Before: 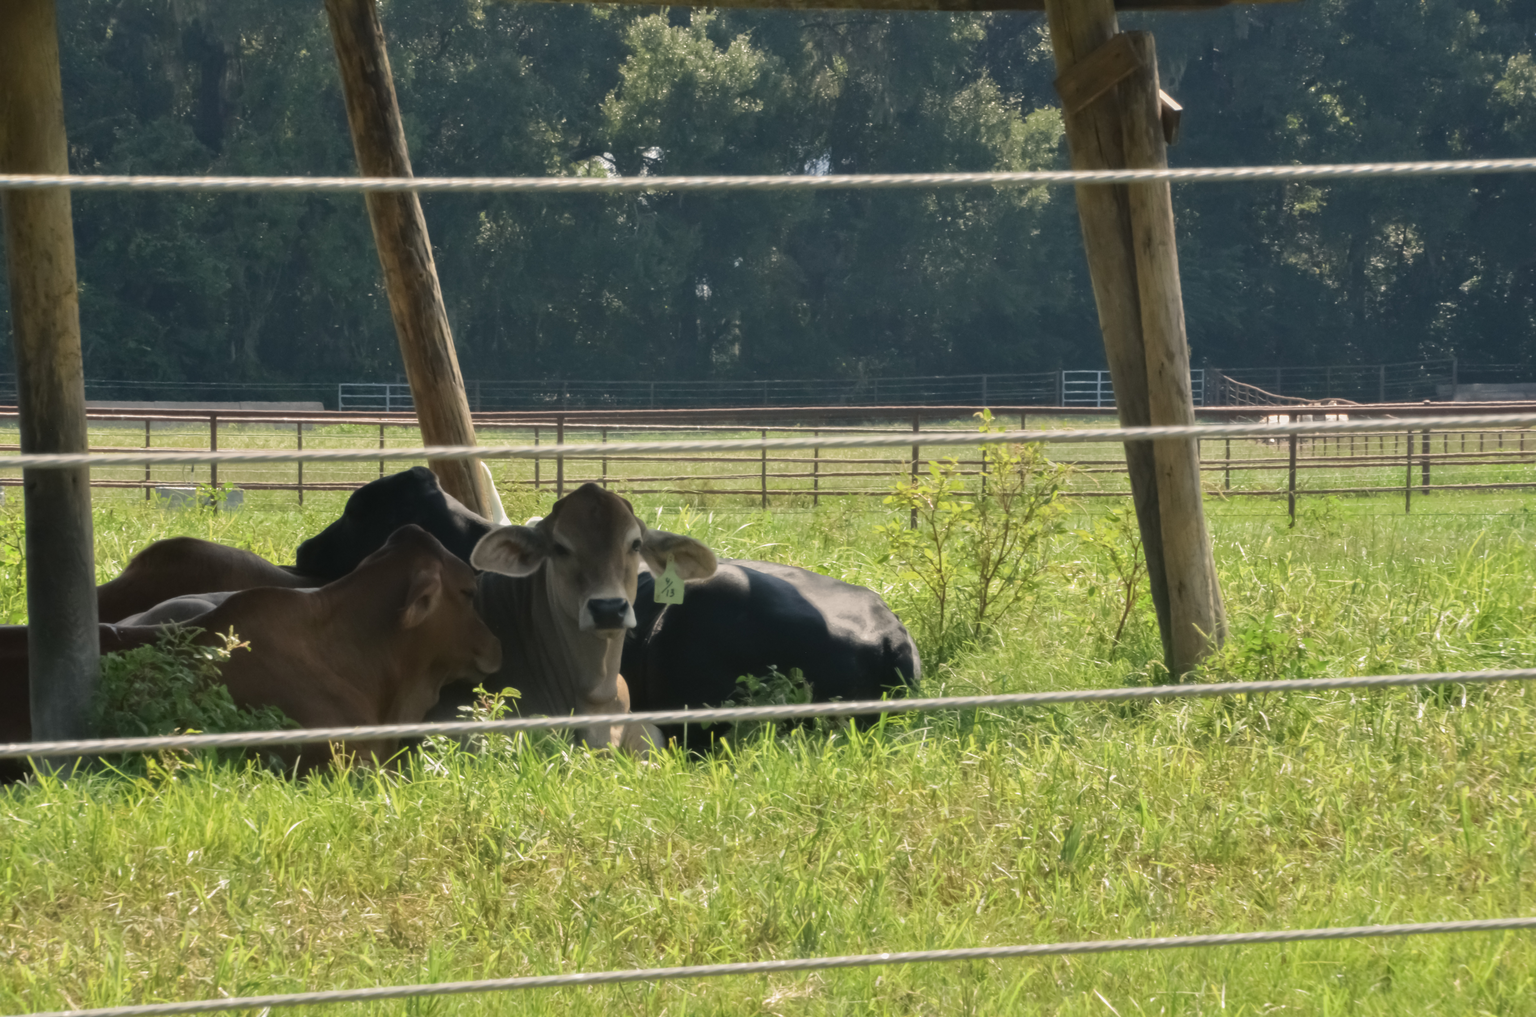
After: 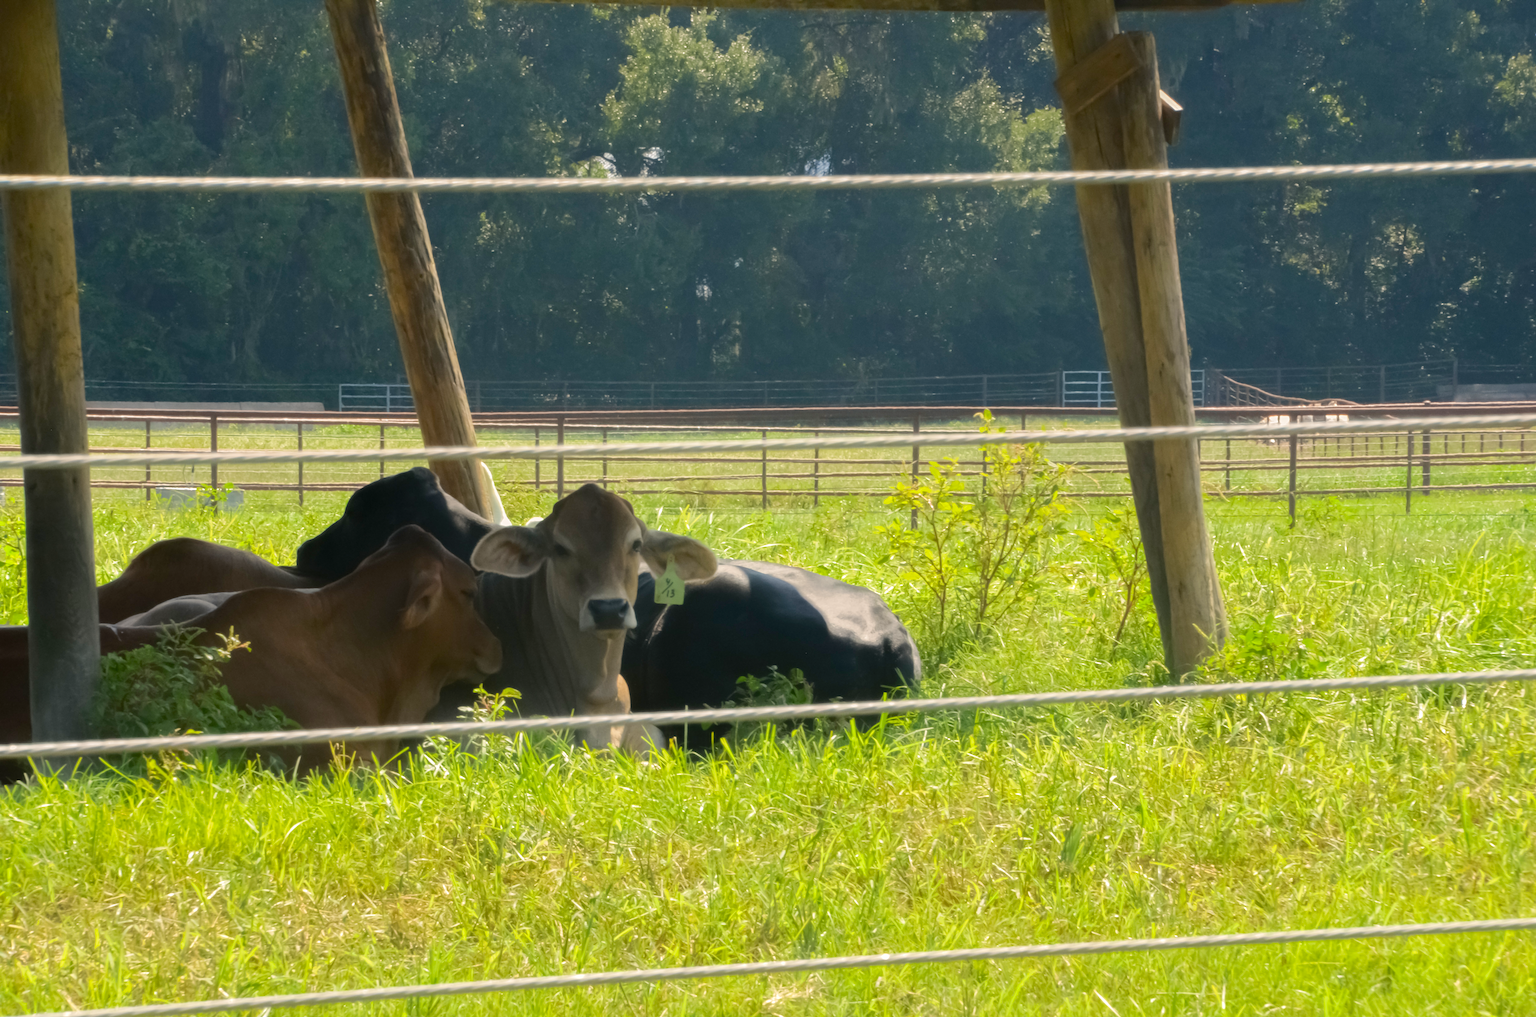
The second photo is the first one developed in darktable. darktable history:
contrast equalizer: y [[0.439, 0.44, 0.442, 0.457, 0.493, 0.498], [0.5 ×6], [0.5 ×6], [0 ×6], [0 ×6]]
tone equalizer: edges refinement/feathering 500, mask exposure compensation -1.57 EV, preserve details no
exposure: black level correction 0.004, exposure 0.409 EV, compensate highlight preservation false
color balance rgb: perceptual saturation grading › global saturation 24.886%
